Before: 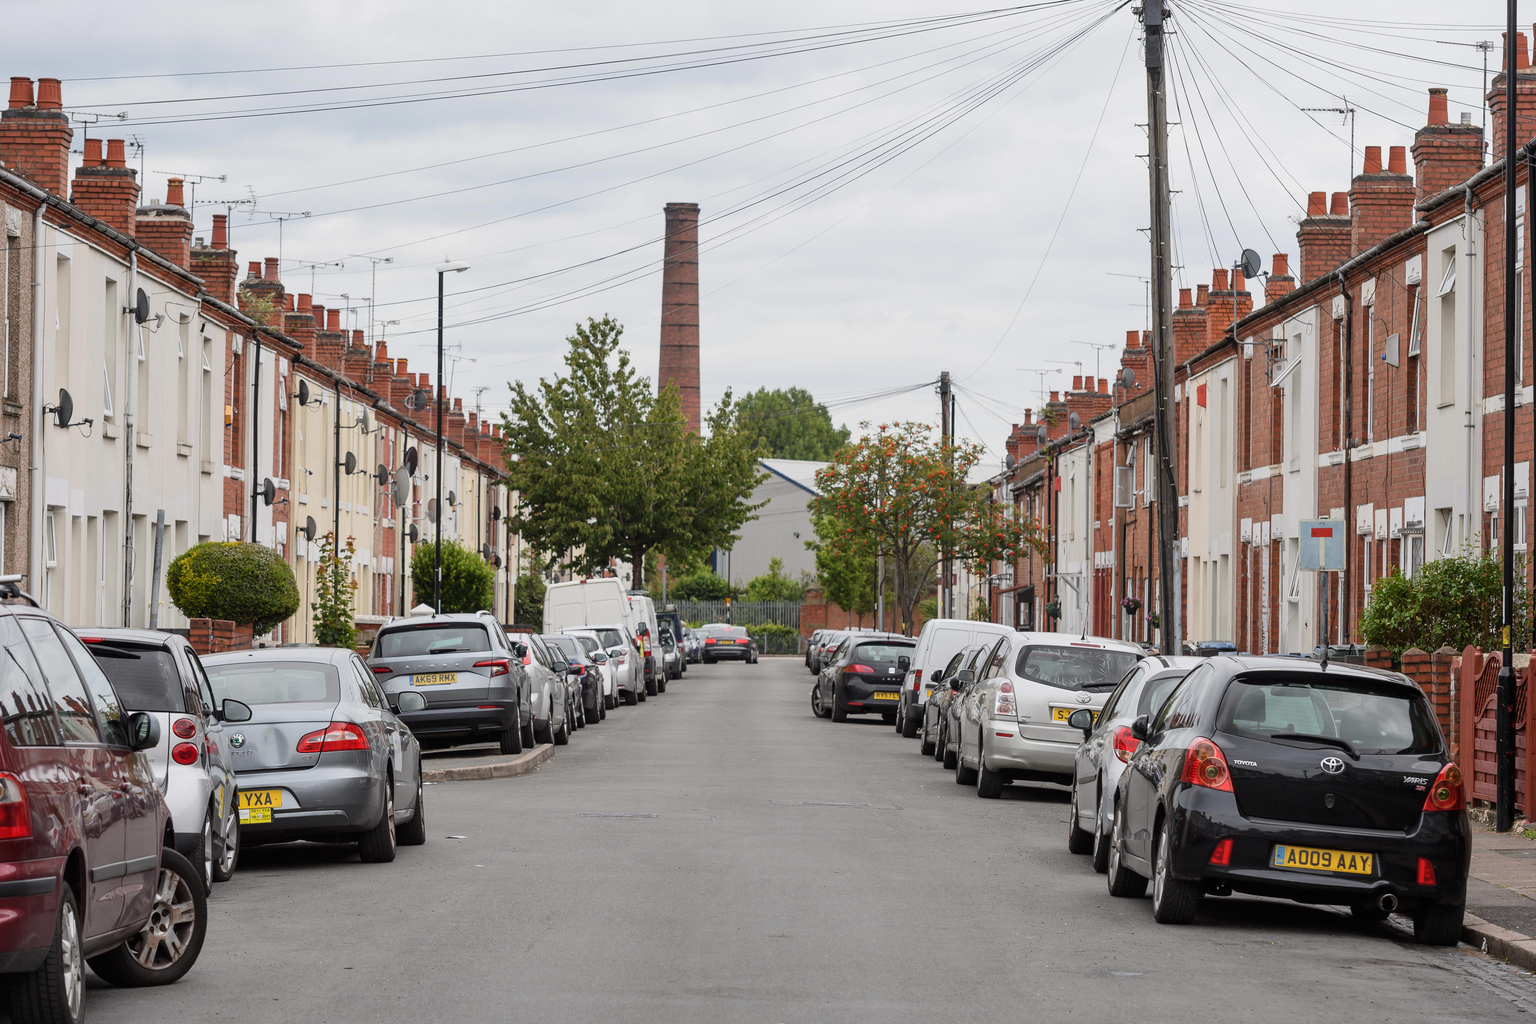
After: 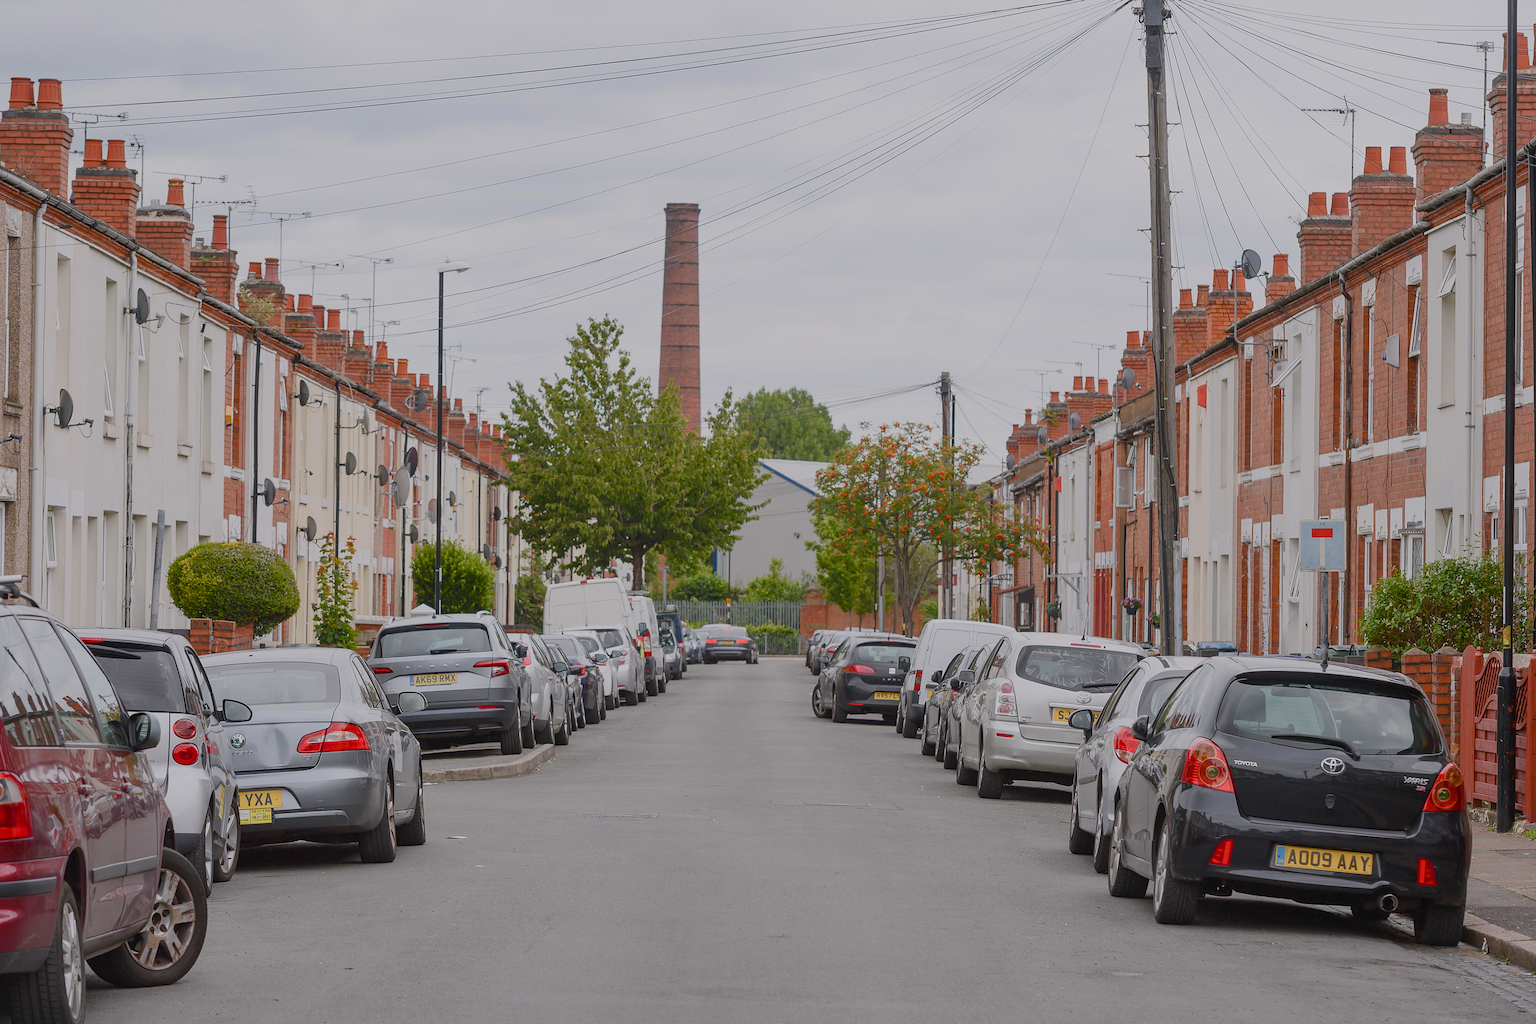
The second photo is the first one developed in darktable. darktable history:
color balance rgb: shadows lift › chroma 1%, shadows lift › hue 113°, highlights gain › chroma 0.2%, highlights gain › hue 333°, perceptual saturation grading › global saturation 20%, perceptual saturation grading › highlights -50%, perceptual saturation grading › shadows 25%, contrast -30%
sharpen: on, module defaults
white balance: red 1.004, blue 1.024
contrast brightness saturation: saturation -0.05
